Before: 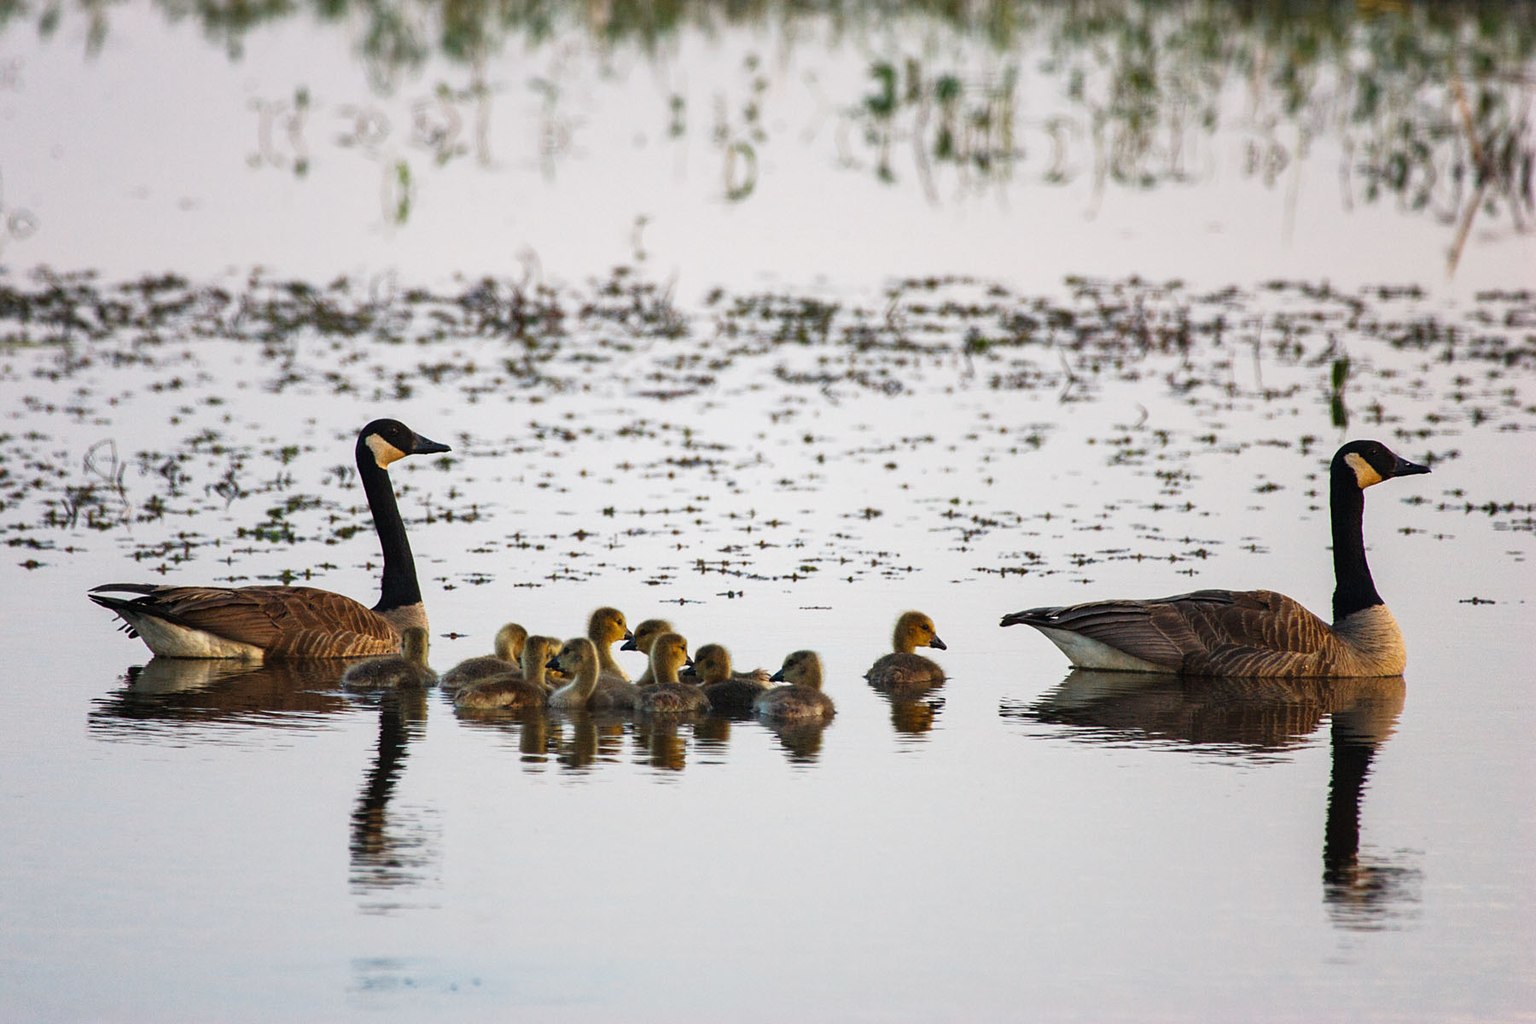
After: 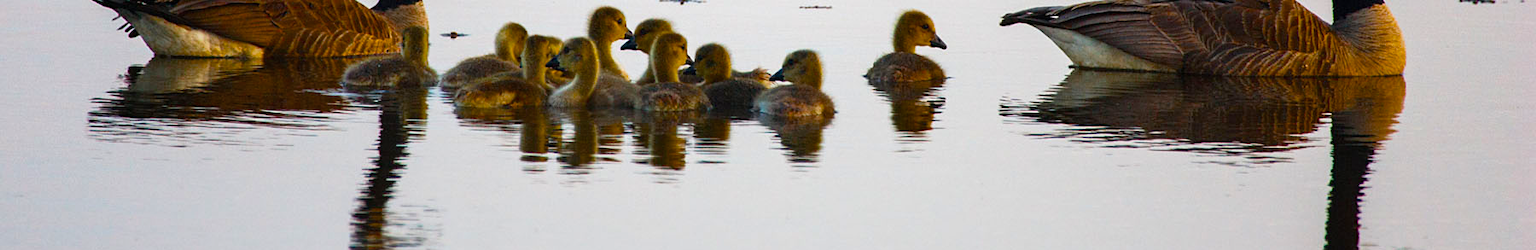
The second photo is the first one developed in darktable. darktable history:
color balance rgb: linear chroma grading › global chroma 14.49%, perceptual saturation grading › global saturation 30.119%, saturation formula JzAzBz (2021)
crop and rotate: top 58.724%, bottom 16.728%
contrast brightness saturation: saturation -0.055
